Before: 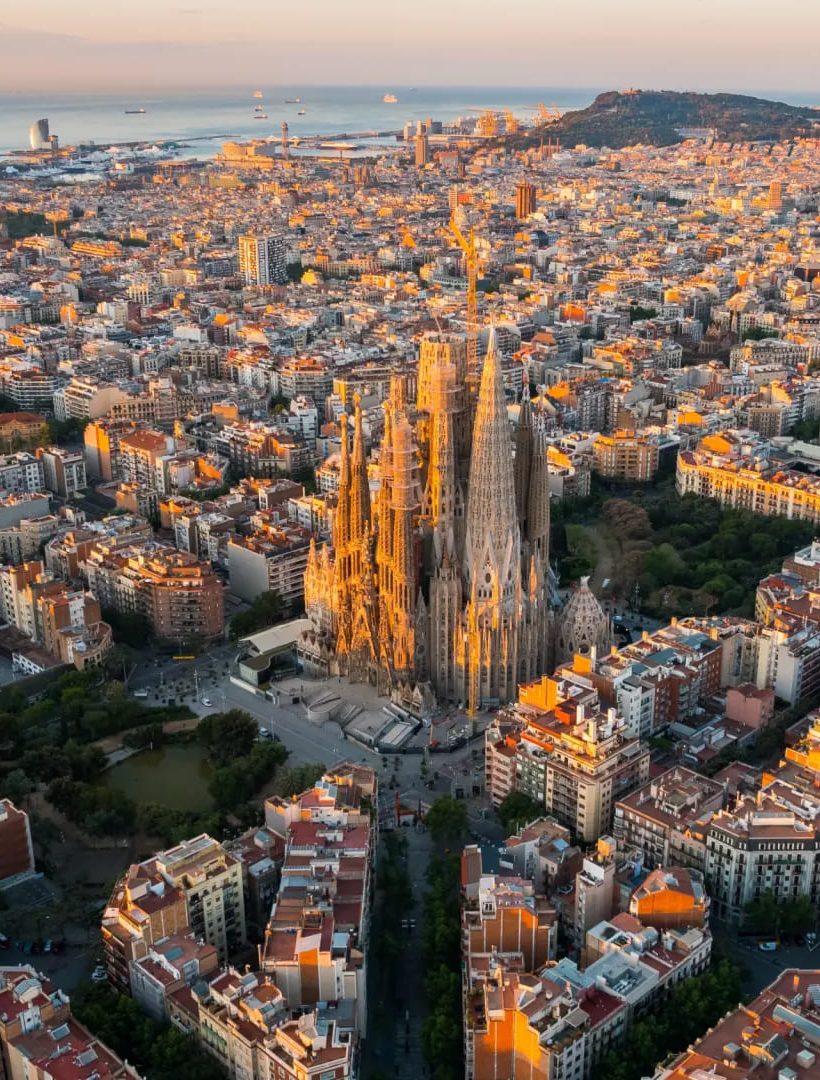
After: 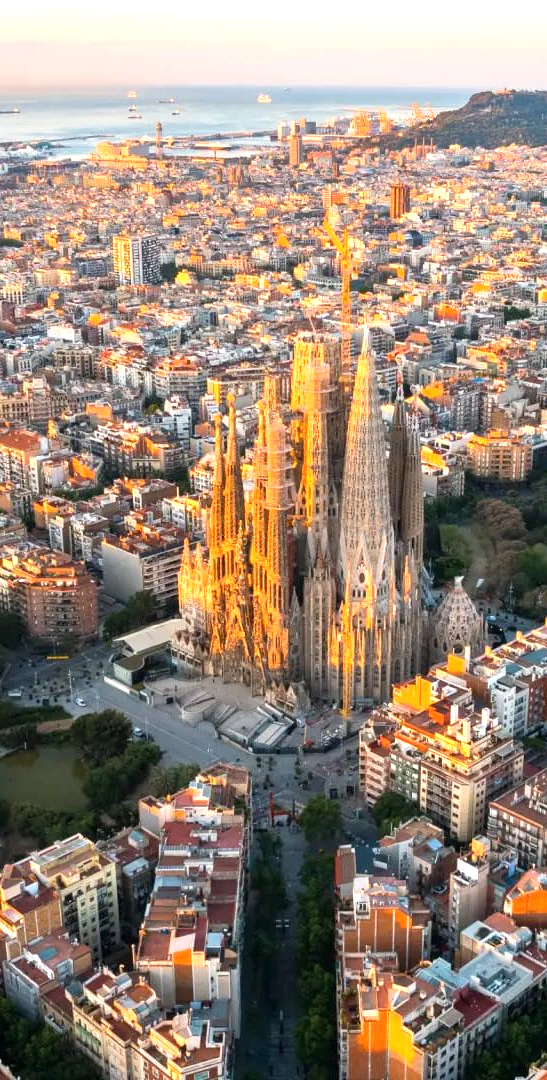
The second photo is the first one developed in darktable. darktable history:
exposure: exposure 0.785 EV, compensate highlight preservation false
crop and rotate: left 15.446%, right 17.836%
